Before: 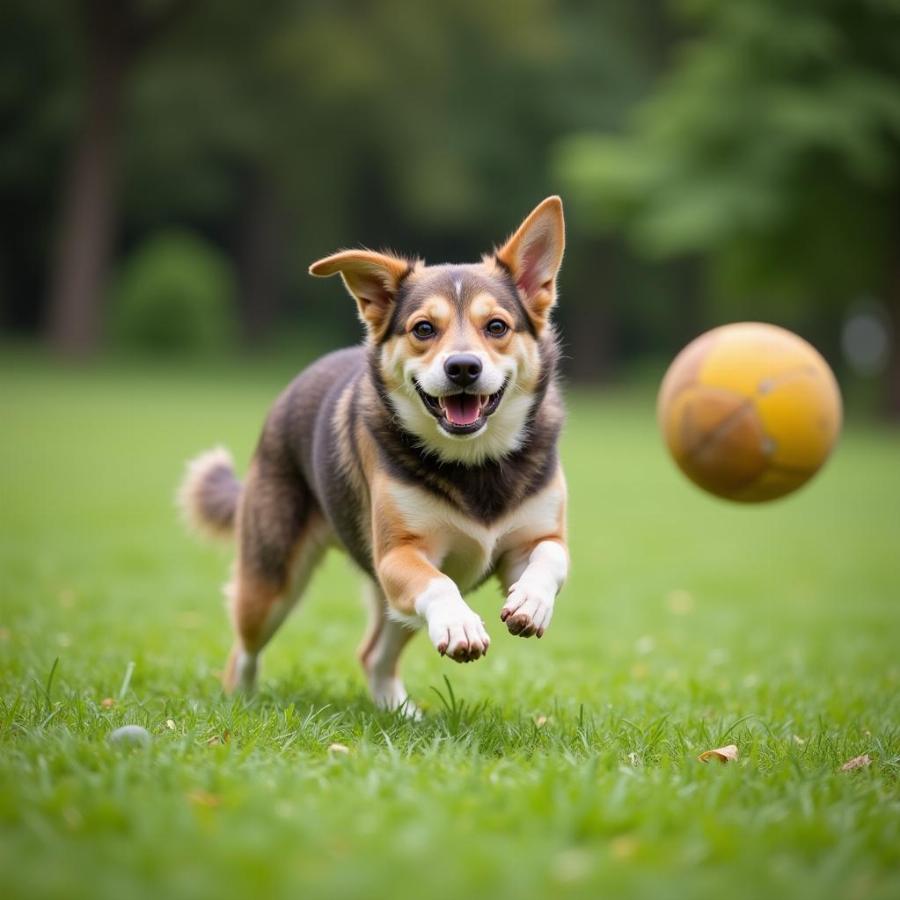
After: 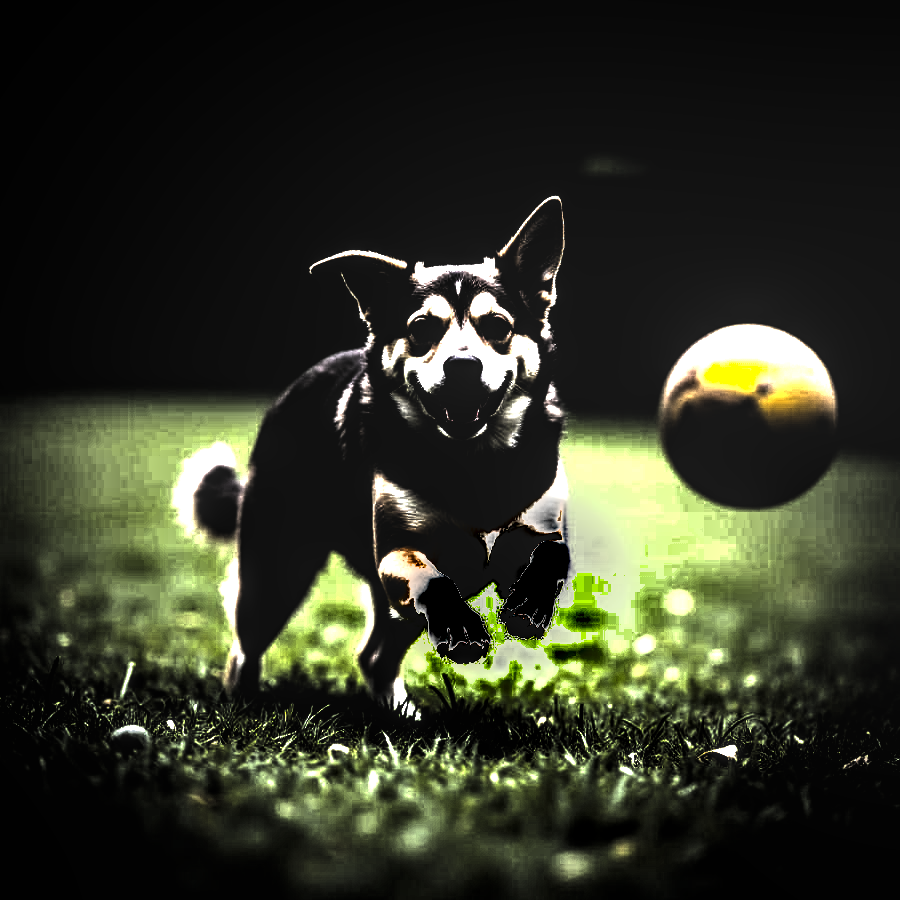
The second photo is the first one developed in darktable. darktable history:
shadows and highlights: soften with gaussian
exposure: black level correction -0.005, exposure 1 EV, compensate exposure bias true, compensate highlight preservation false
local contrast: on, module defaults
levels: white 90.65%, levels [0.721, 0.937, 0.997]
